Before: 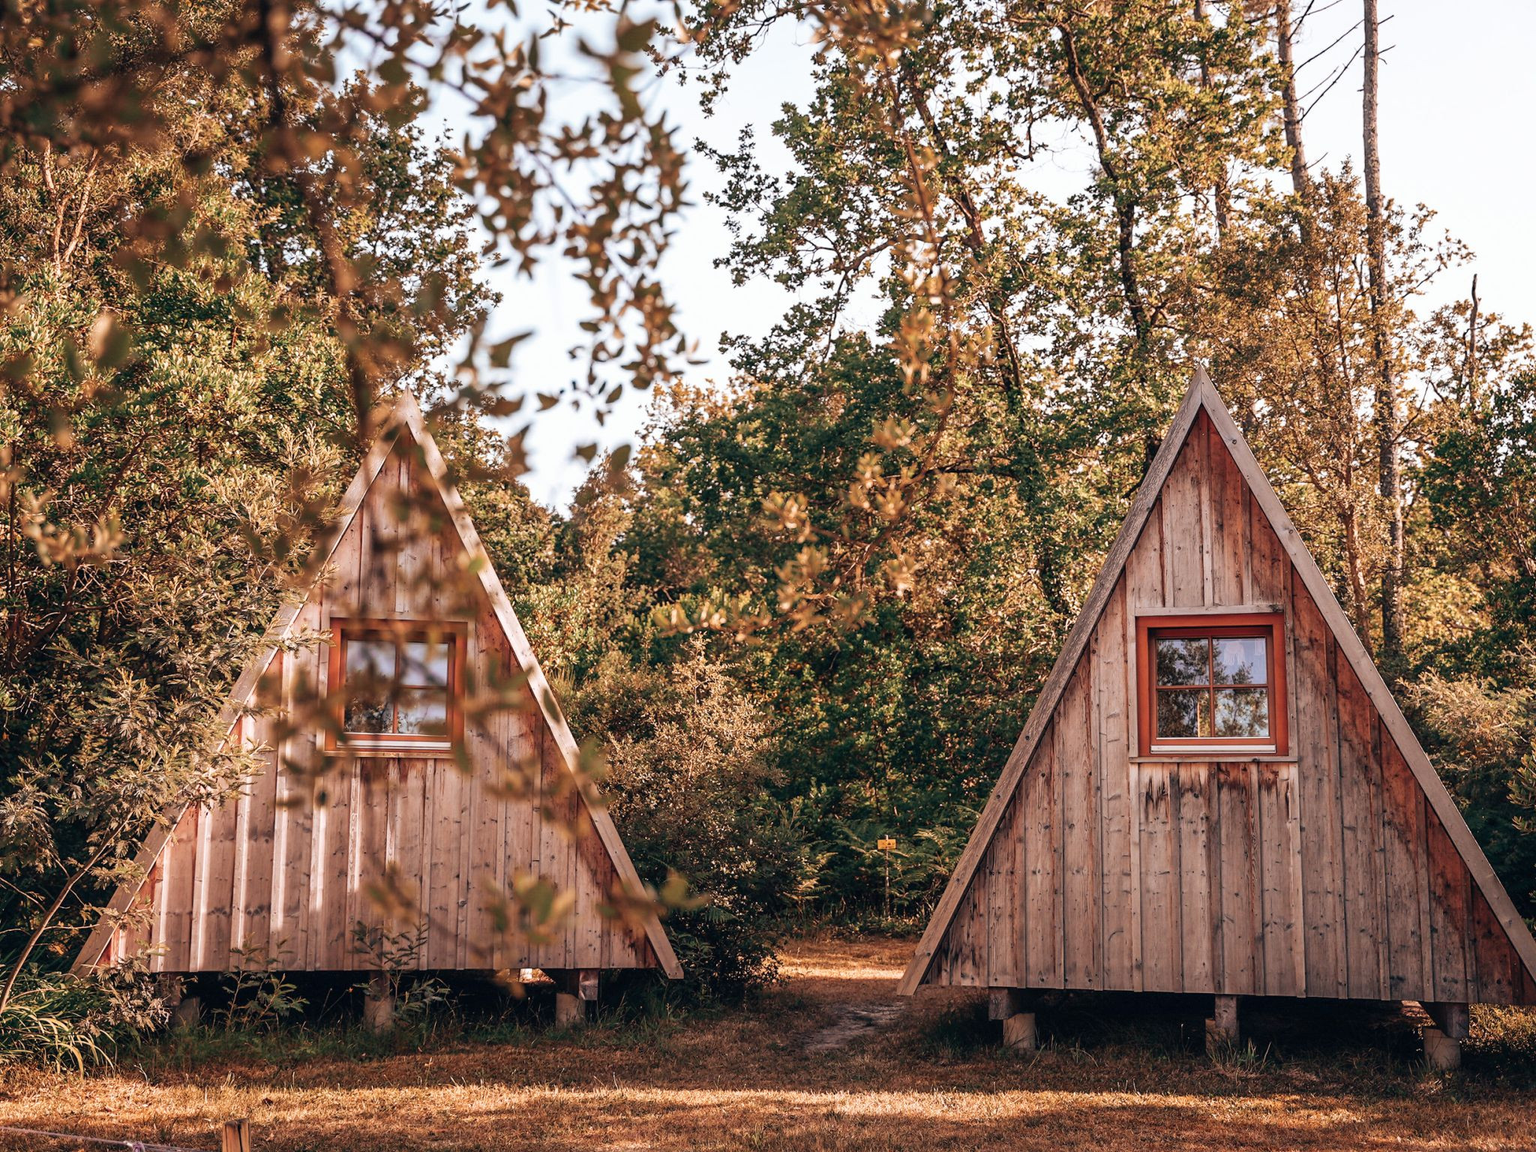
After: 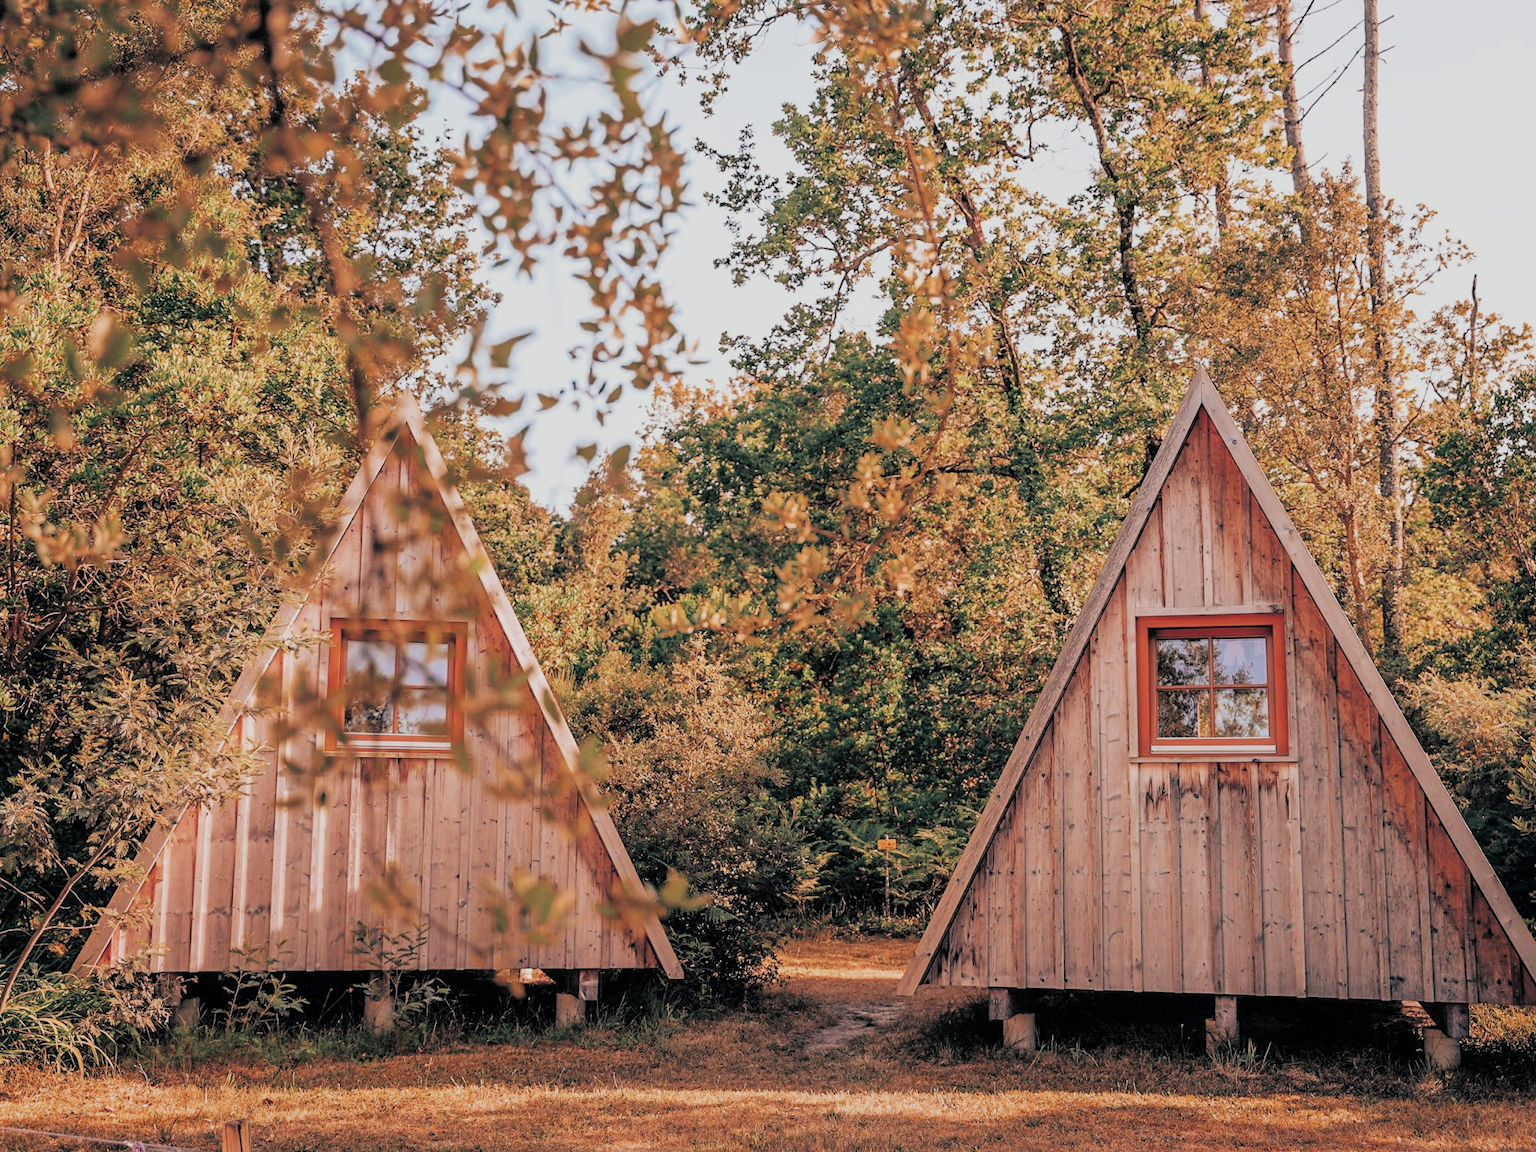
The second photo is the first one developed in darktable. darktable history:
exposure: exposure 0.779 EV, compensate exposure bias true, compensate highlight preservation false
filmic rgb: middle gray luminance 3.35%, black relative exposure -5.91 EV, white relative exposure 6.38 EV, dynamic range scaling 21.88%, target black luminance 0%, hardness 2.31, latitude 45.66%, contrast 0.787, highlights saturation mix 99.71%, shadows ↔ highlights balance 0.134%, iterations of high-quality reconstruction 0
levels: levels [0, 0.48, 0.961]
